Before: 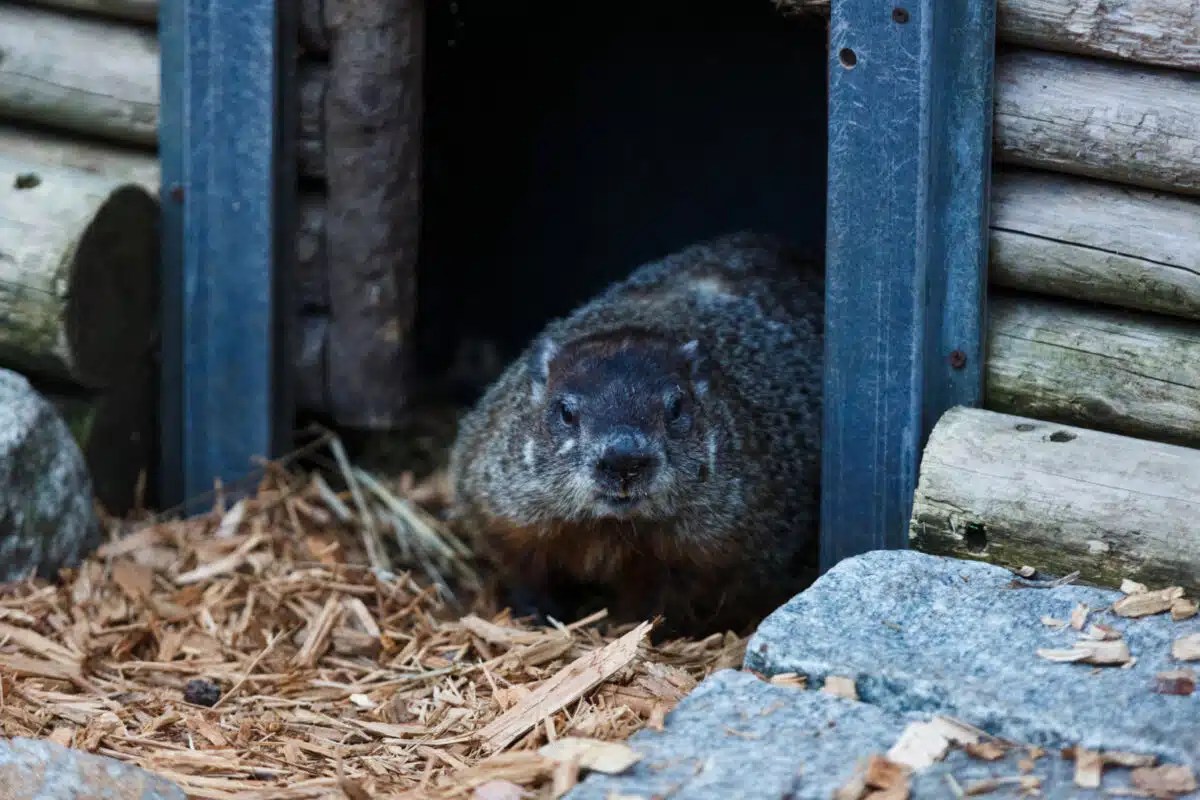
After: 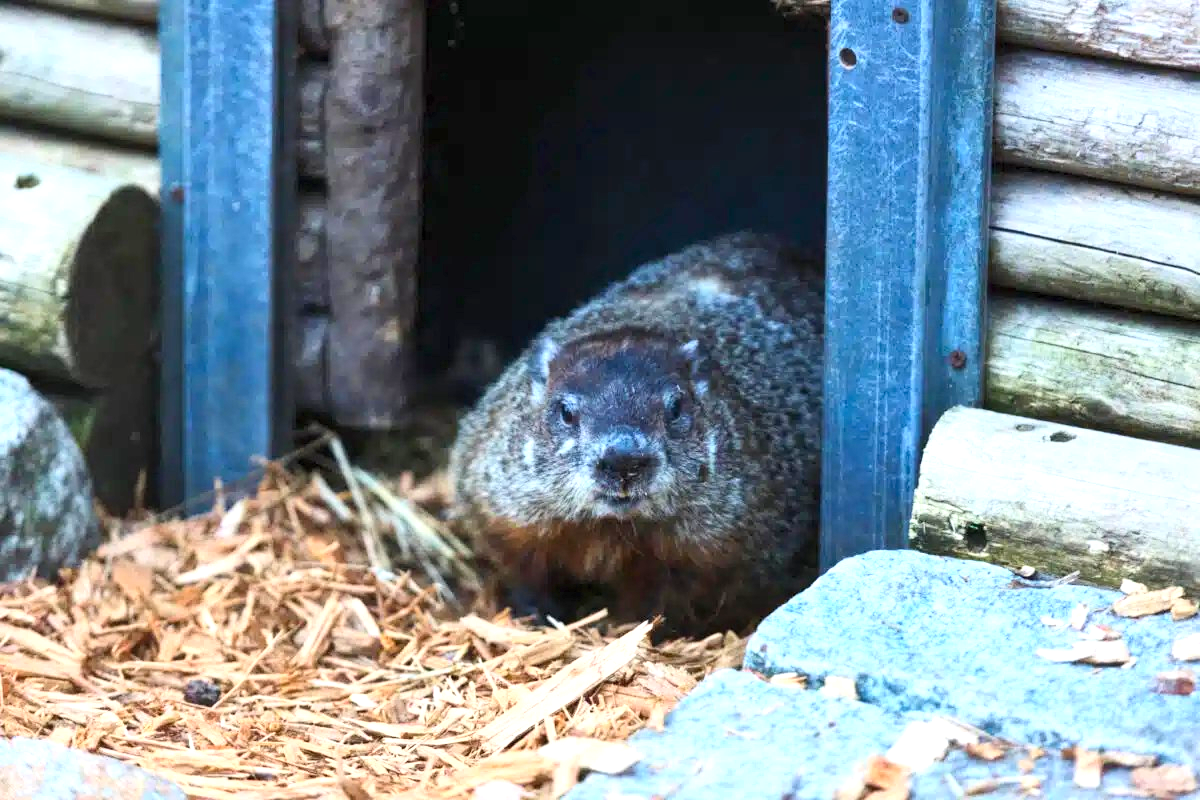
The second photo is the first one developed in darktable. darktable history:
contrast equalizer: y [[0.5 ×6], [0.5 ×6], [0.5, 0.5, 0.501, 0.545, 0.707, 0.863], [0 ×6], [0 ×6]]
exposure: exposure 1.089 EV, compensate highlight preservation false
contrast brightness saturation: contrast 0.2, brightness 0.16, saturation 0.22
shadows and highlights: shadows 25, highlights -25
